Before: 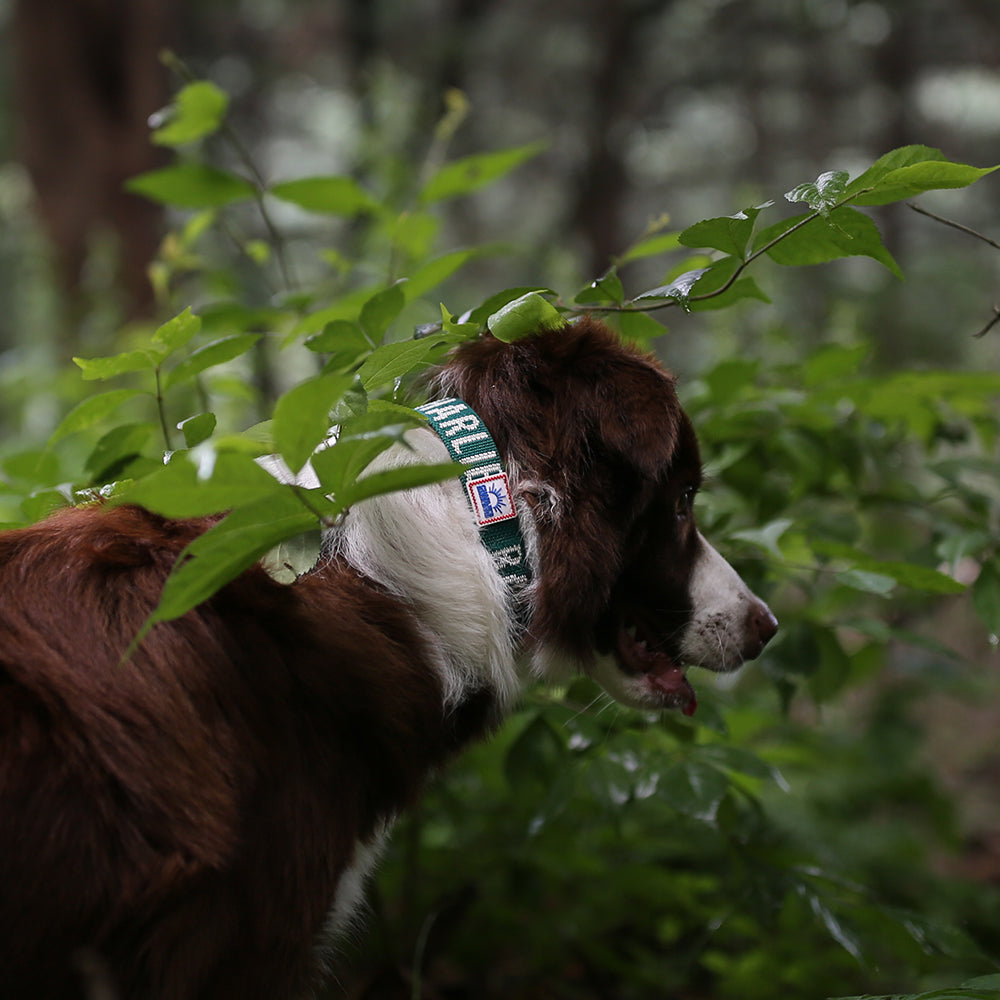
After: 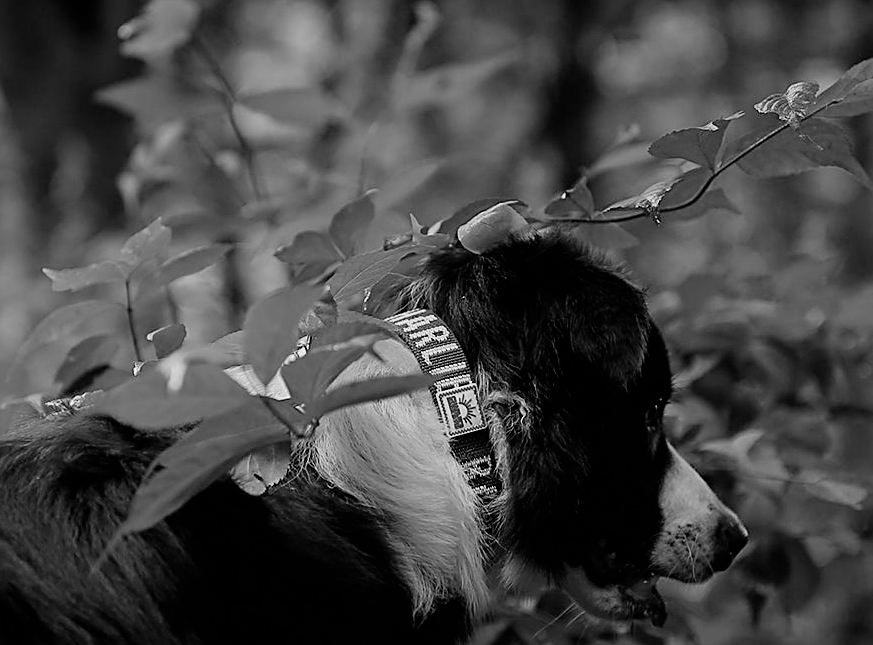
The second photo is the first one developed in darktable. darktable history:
white balance: emerald 1
velvia: on, module defaults
crop: left 3.015%, top 8.969%, right 9.647%, bottom 26.457%
filmic rgb: black relative exposure -5.83 EV, white relative exposure 3.4 EV, hardness 3.68
monochrome: a 32, b 64, size 2.3
sharpen: on, module defaults
tone equalizer: on, module defaults
